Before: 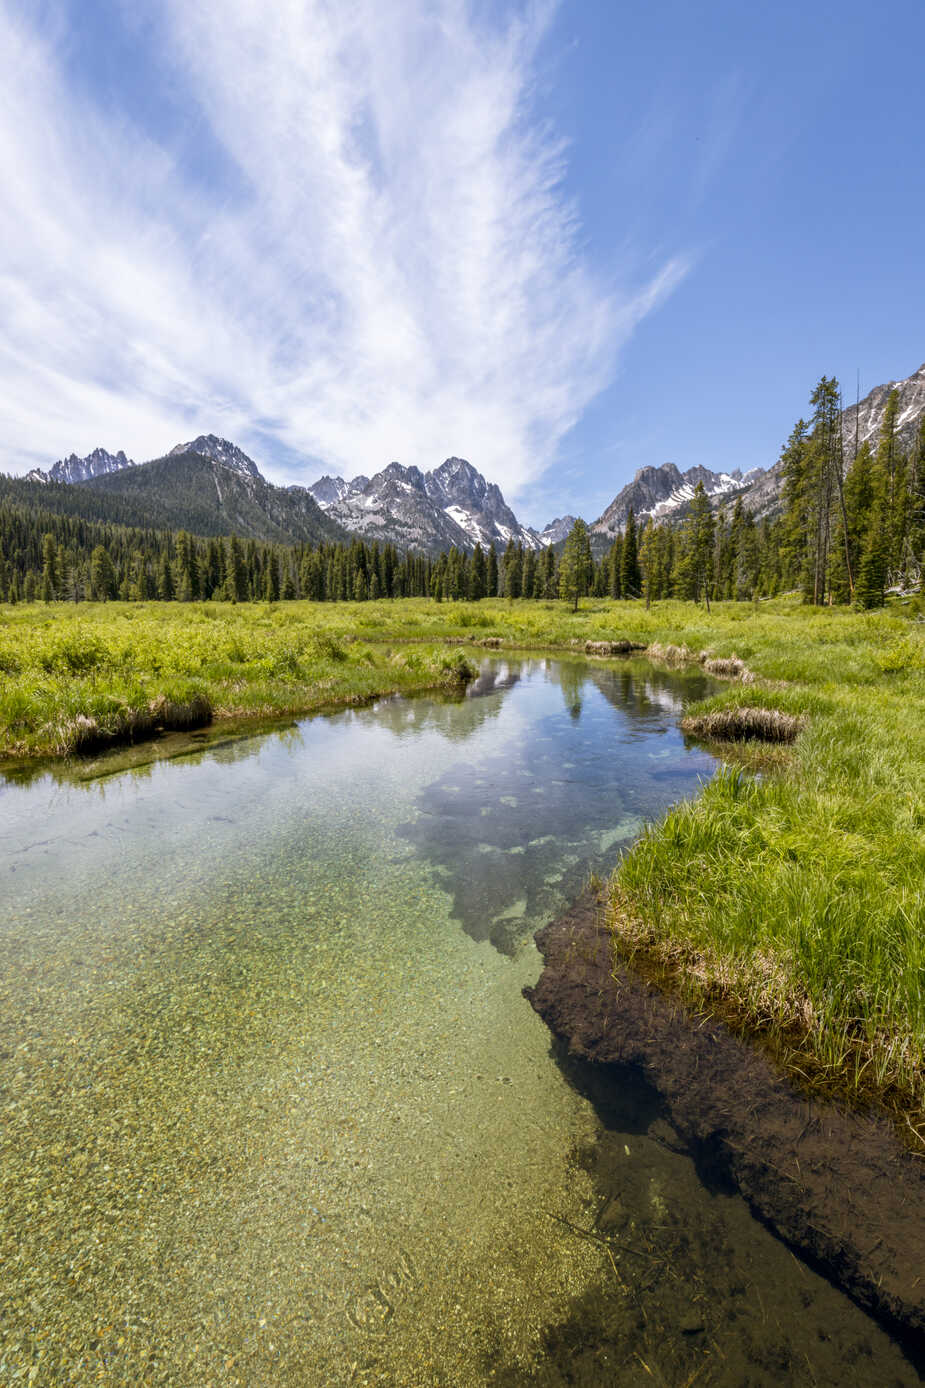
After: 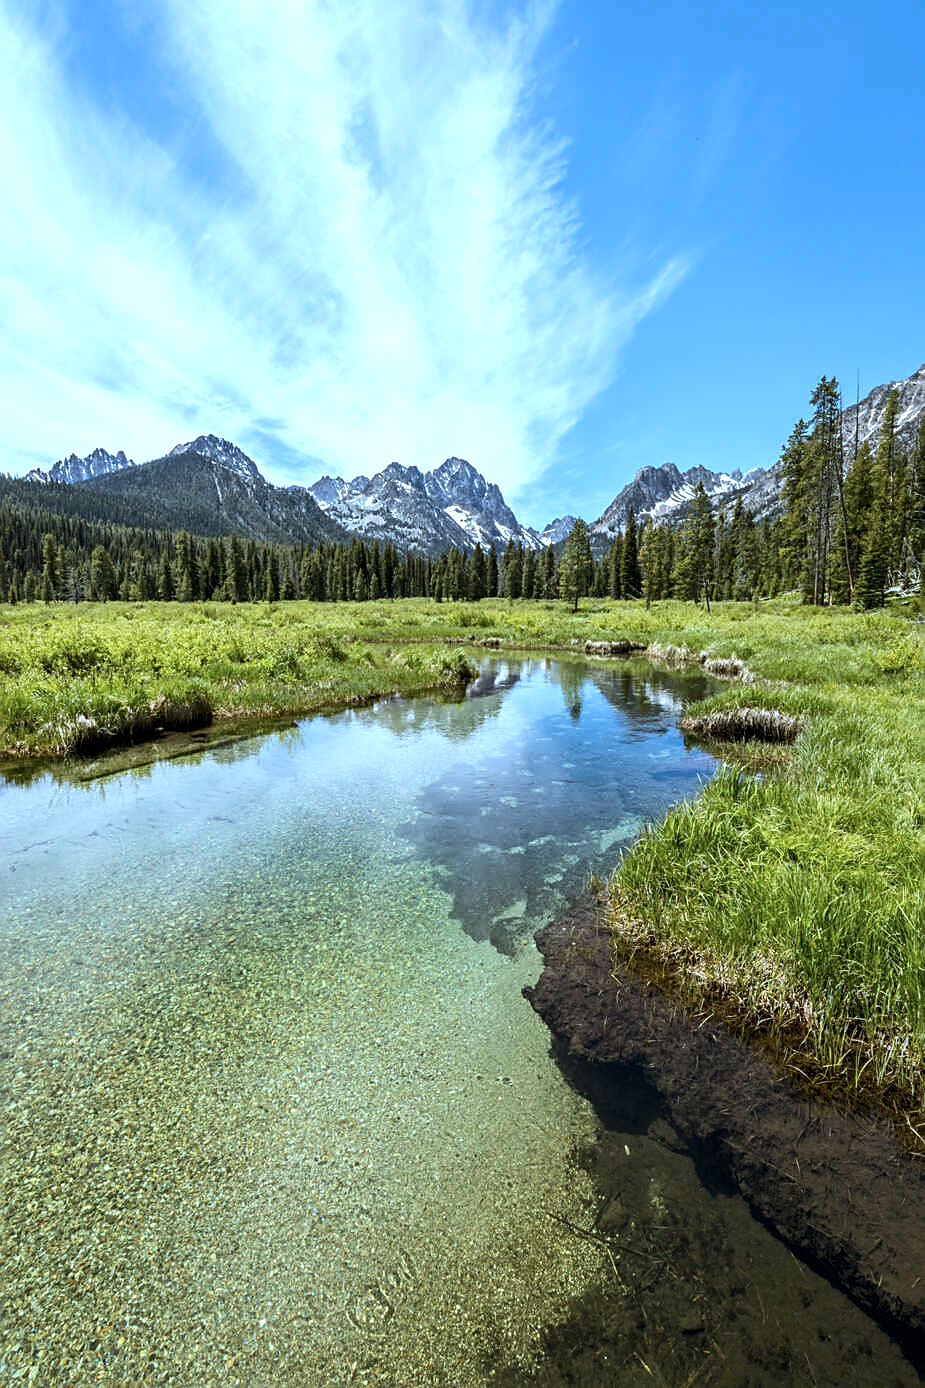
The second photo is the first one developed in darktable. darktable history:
color correction: highlights a* -10.69, highlights b* -19.19
tone equalizer: -8 EV -0.417 EV, -7 EV -0.389 EV, -6 EV -0.333 EV, -5 EV -0.222 EV, -3 EV 0.222 EV, -2 EV 0.333 EV, -1 EV 0.389 EV, +0 EV 0.417 EV, edges refinement/feathering 500, mask exposure compensation -1.57 EV, preserve details no
sharpen: on, module defaults
